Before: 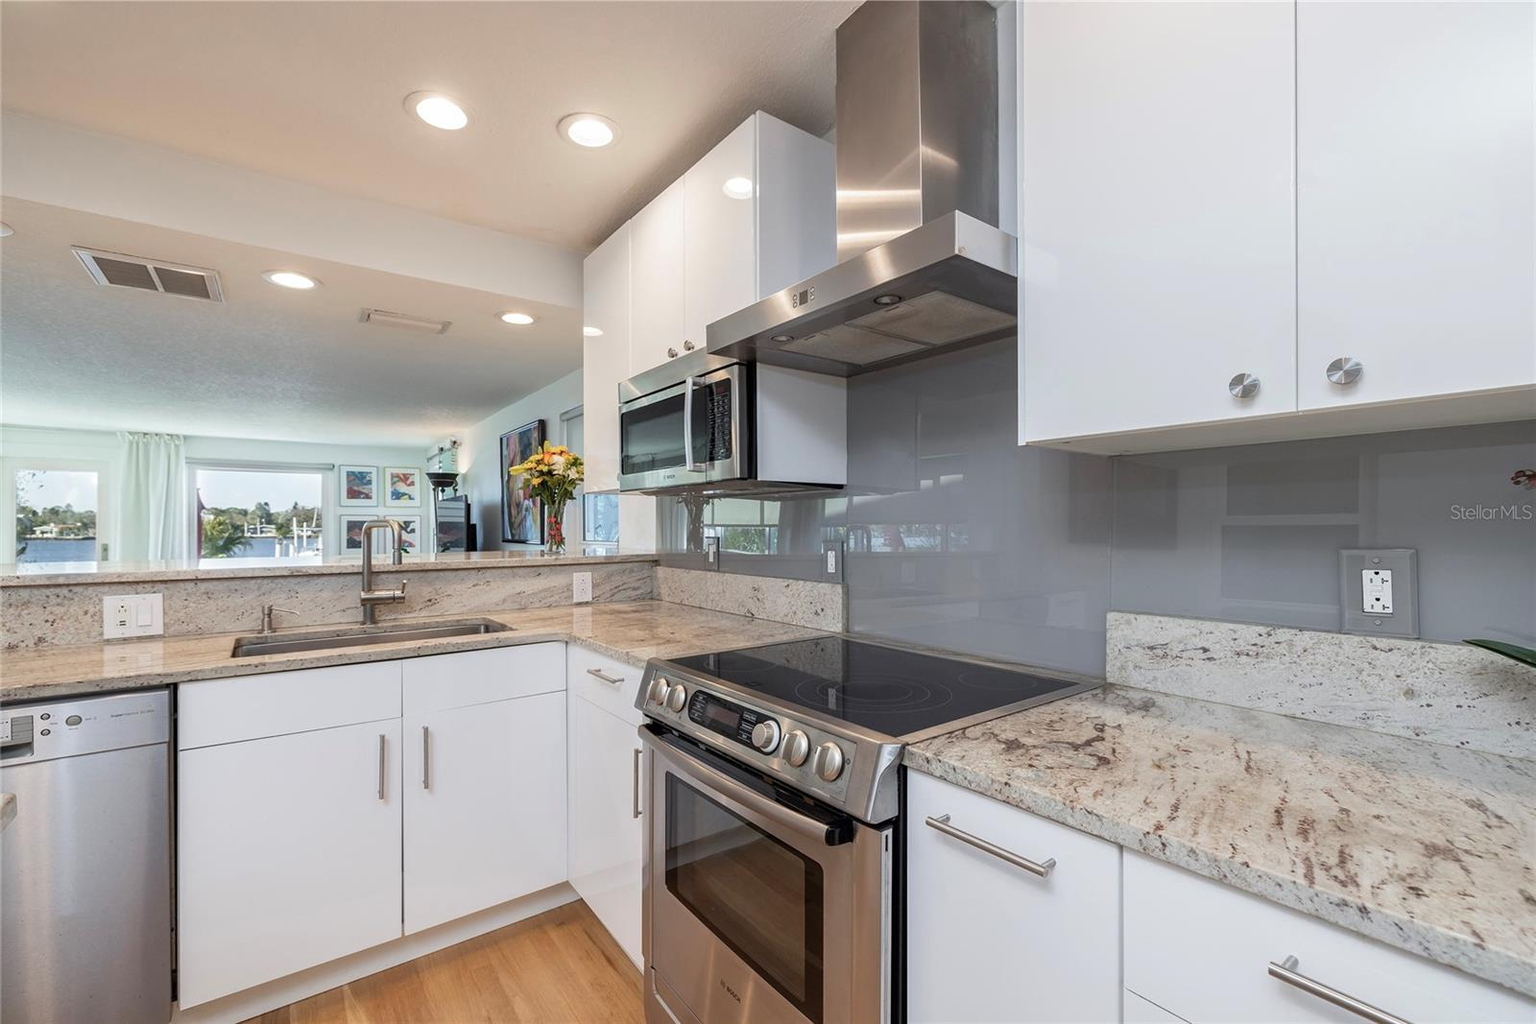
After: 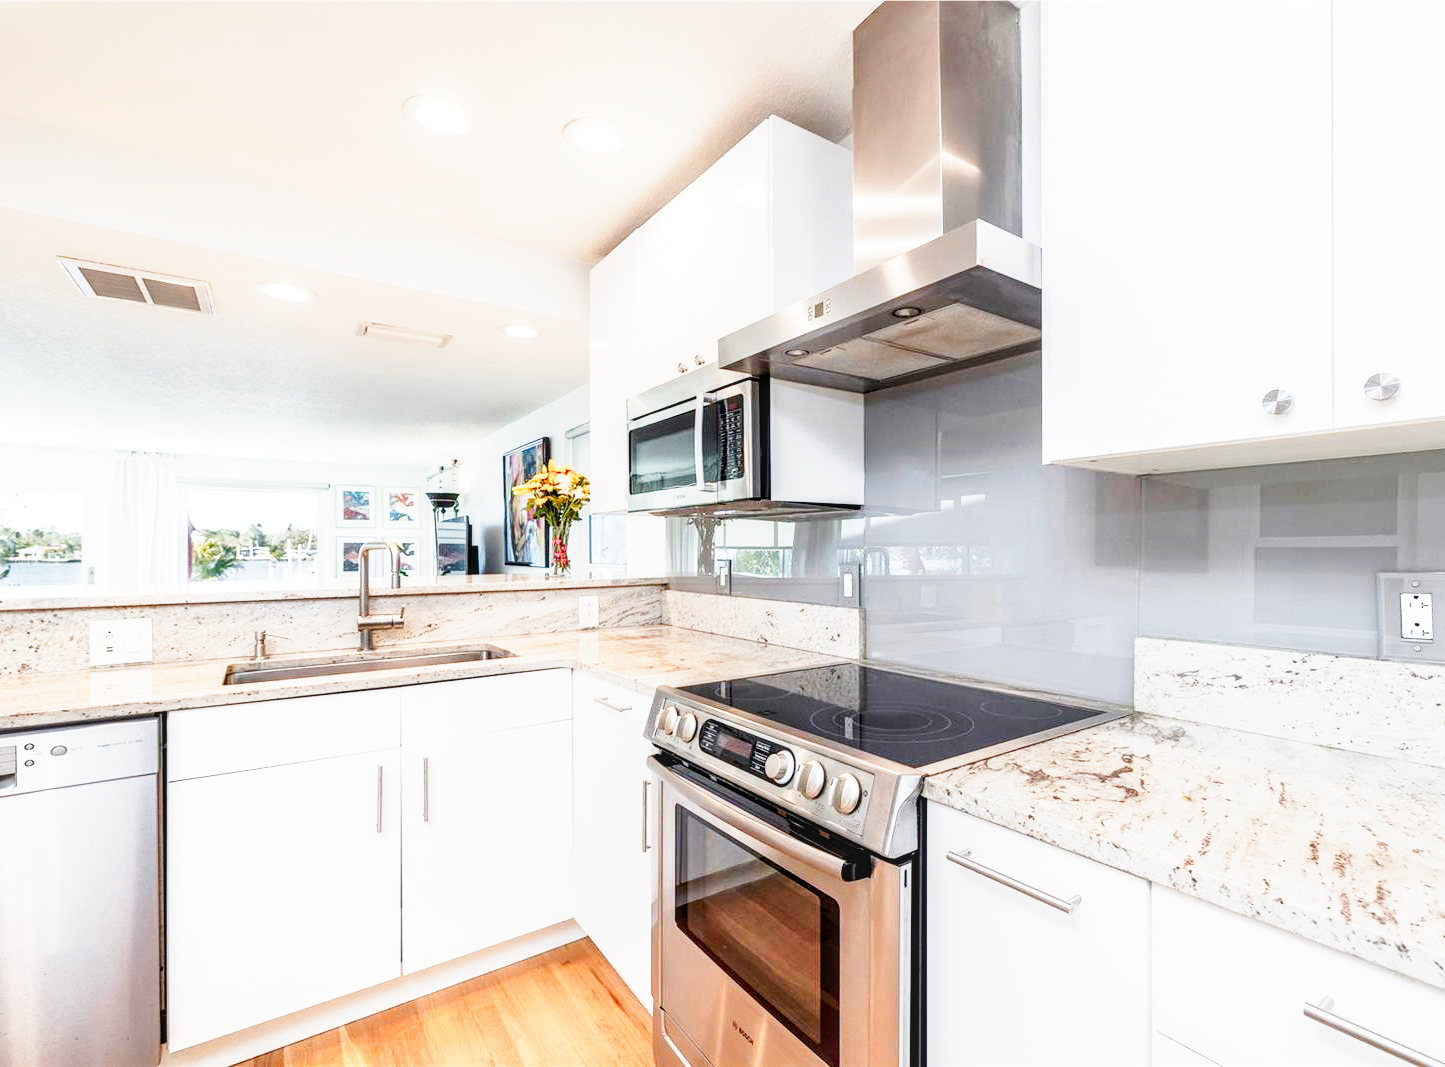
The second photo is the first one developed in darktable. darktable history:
exposure: black level correction 0.005, exposure 0.002 EV, compensate exposure bias true, compensate highlight preservation false
local contrast: on, module defaults
tone curve: curves: ch0 [(0, 0) (0.003, 0.003) (0.011, 0.011) (0.025, 0.026) (0.044, 0.045) (0.069, 0.087) (0.1, 0.141) (0.136, 0.202) (0.177, 0.271) (0.224, 0.357) (0.277, 0.461) (0.335, 0.583) (0.399, 0.685) (0.468, 0.782) (0.543, 0.867) (0.623, 0.927) (0.709, 0.96) (0.801, 0.975) (0.898, 0.987) (1, 1)], preserve colors none
color zones: curves: ch1 [(0.235, 0.558) (0.75, 0.5)]; ch2 [(0.25, 0.462) (0.749, 0.457)]
crop and rotate: left 1.184%, right 8.487%
